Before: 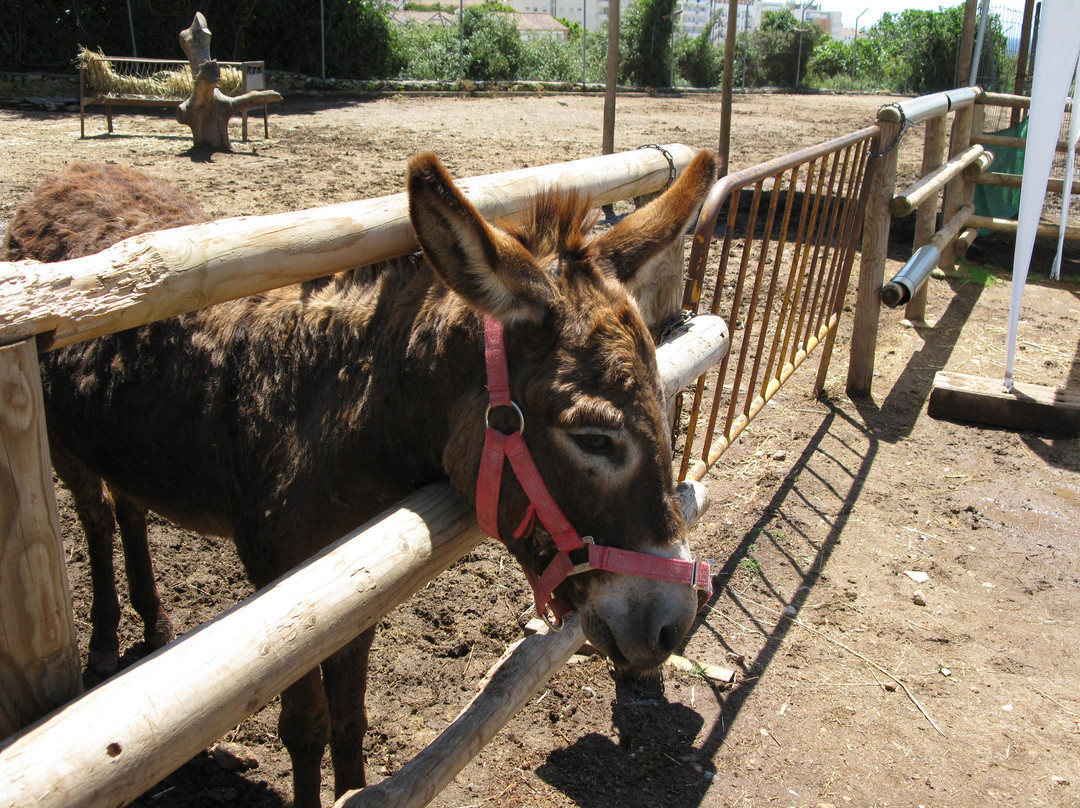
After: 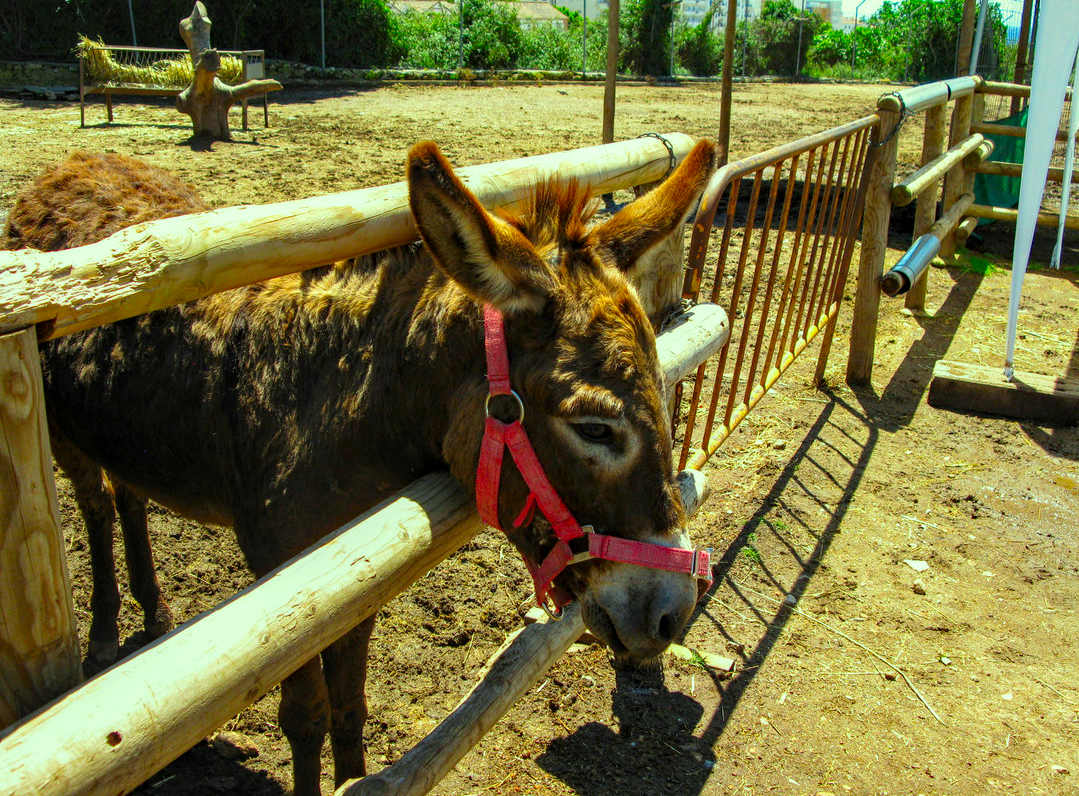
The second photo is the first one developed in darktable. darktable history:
local contrast: detail 130%
crop: top 1.424%, right 0.09%
color correction: highlights a* -11.18, highlights b* 9.86, saturation 1.71
haze removal: compatibility mode true, adaptive false
